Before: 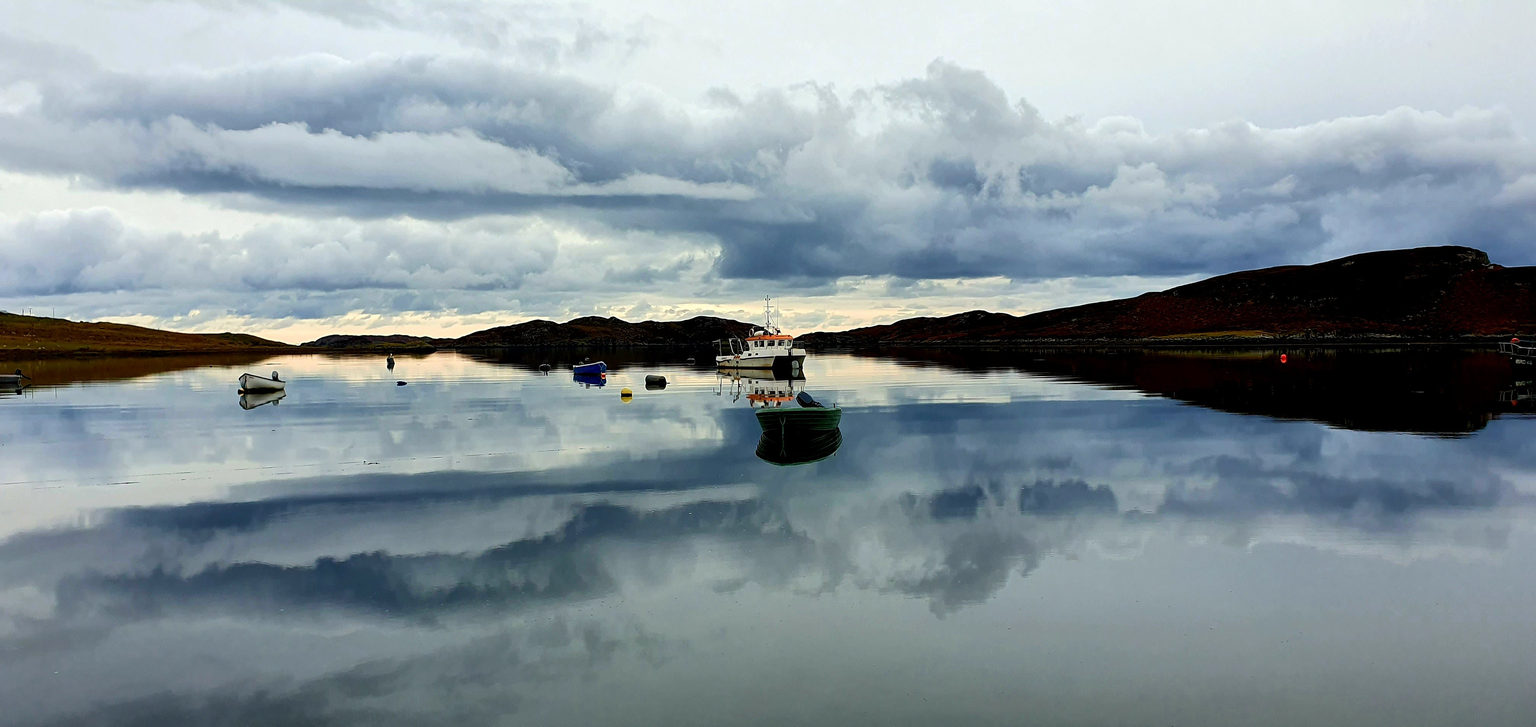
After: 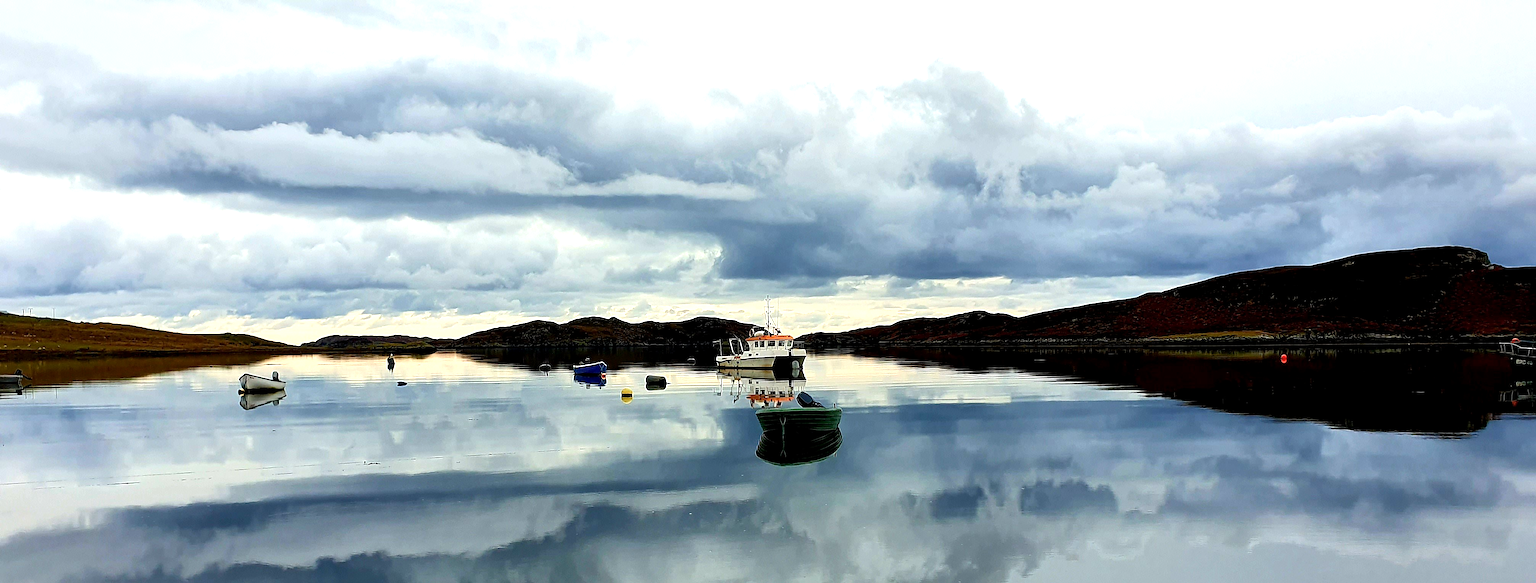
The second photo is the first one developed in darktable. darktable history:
color balance rgb: perceptual saturation grading › global saturation 0.146%
crop: bottom 19.693%
exposure: black level correction 0.001, exposure 0.499 EV, compensate highlight preservation false
sharpen: radius 1.457, amount 0.397, threshold 1.269
